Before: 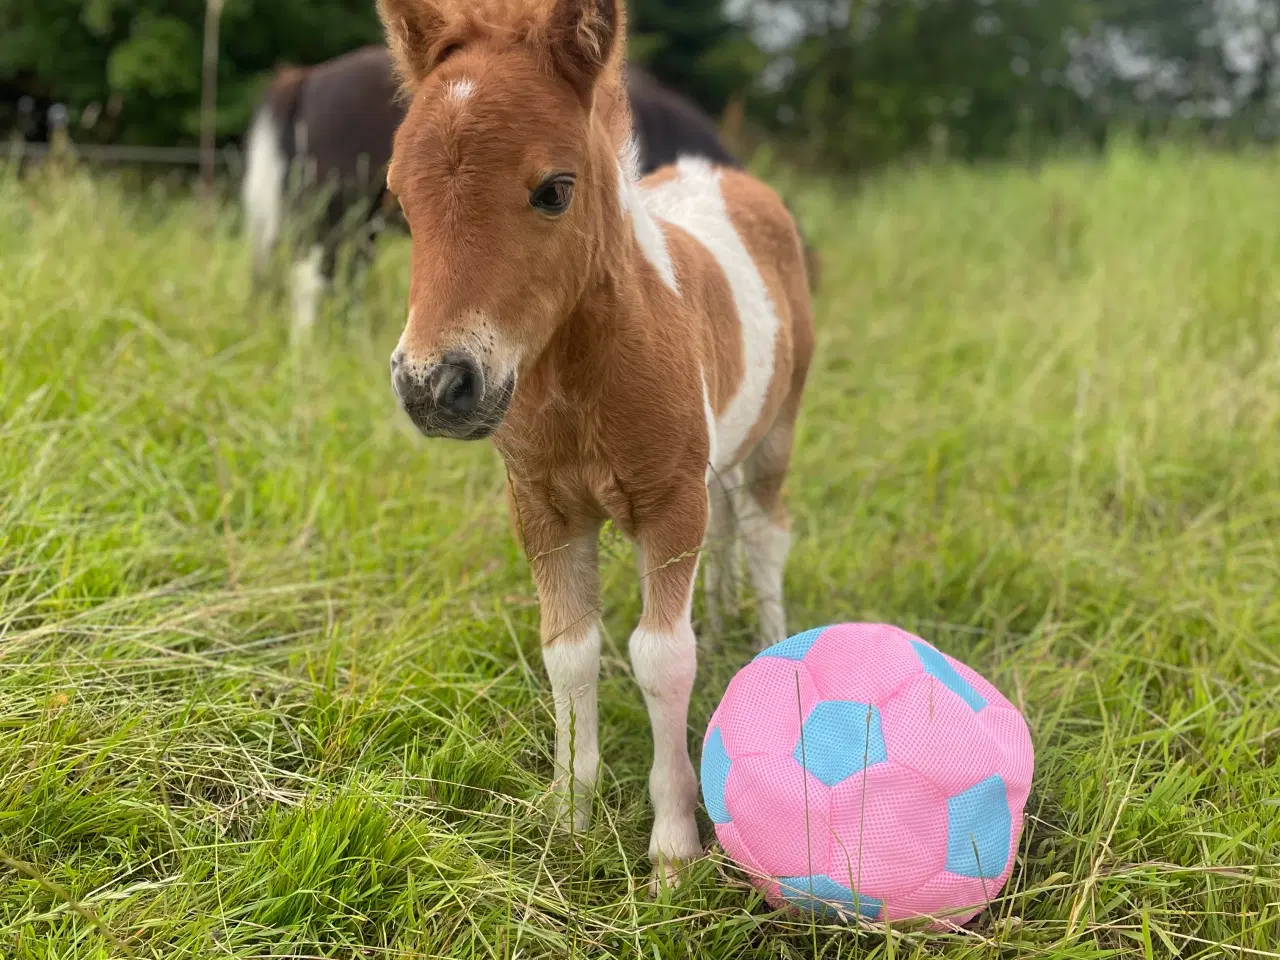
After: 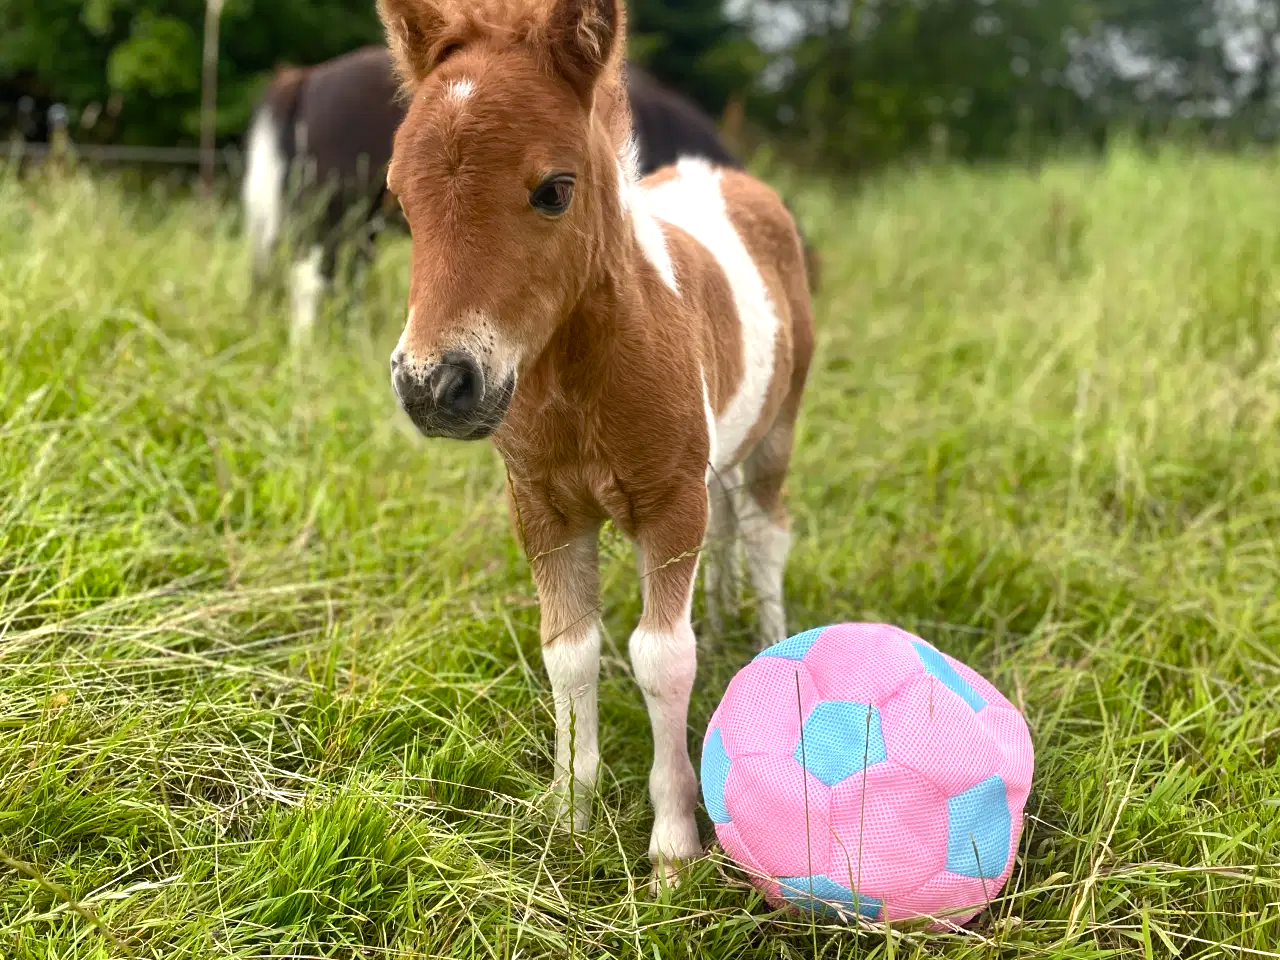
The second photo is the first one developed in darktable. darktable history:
shadows and highlights: highlights color adjustment 56.53%, low approximation 0.01, soften with gaussian
color balance rgb: power › hue 329.3°, linear chroma grading › global chroma 14.847%, perceptual saturation grading › global saturation 0.622%, perceptual saturation grading › highlights -30.198%, perceptual saturation grading › shadows 19.401%, perceptual brilliance grading › highlights 15.449%, perceptual brilliance grading › shadows -13.892%
